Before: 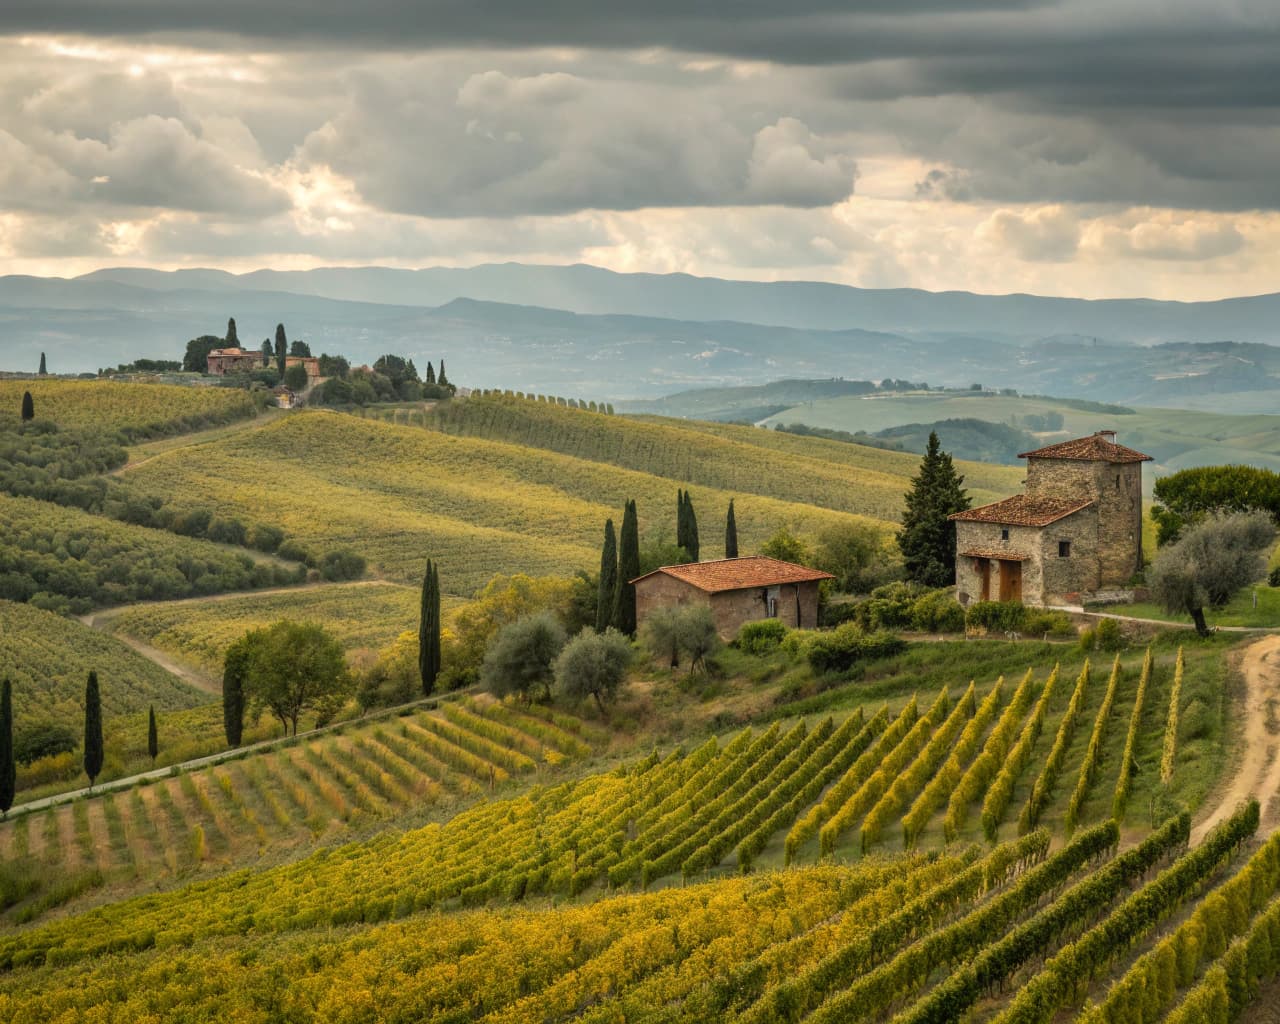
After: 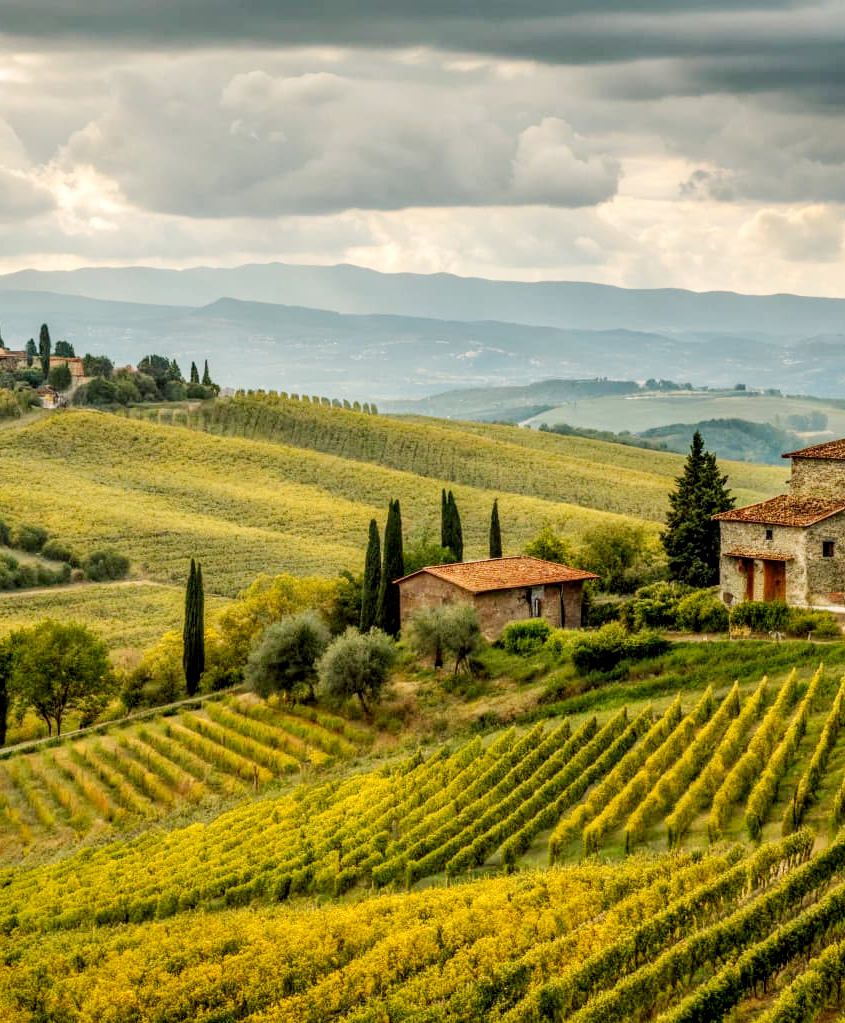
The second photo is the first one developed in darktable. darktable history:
base curve: curves: ch0 [(0, 0) (0.036, 0.025) (0.121, 0.166) (0.206, 0.329) (0.605, 0.79) (1, 1)], preserve colors none
crop and rotate: left 18.442%, right 15.508%
local contrast: detail 160%
color balance rgb: contrast -30%
